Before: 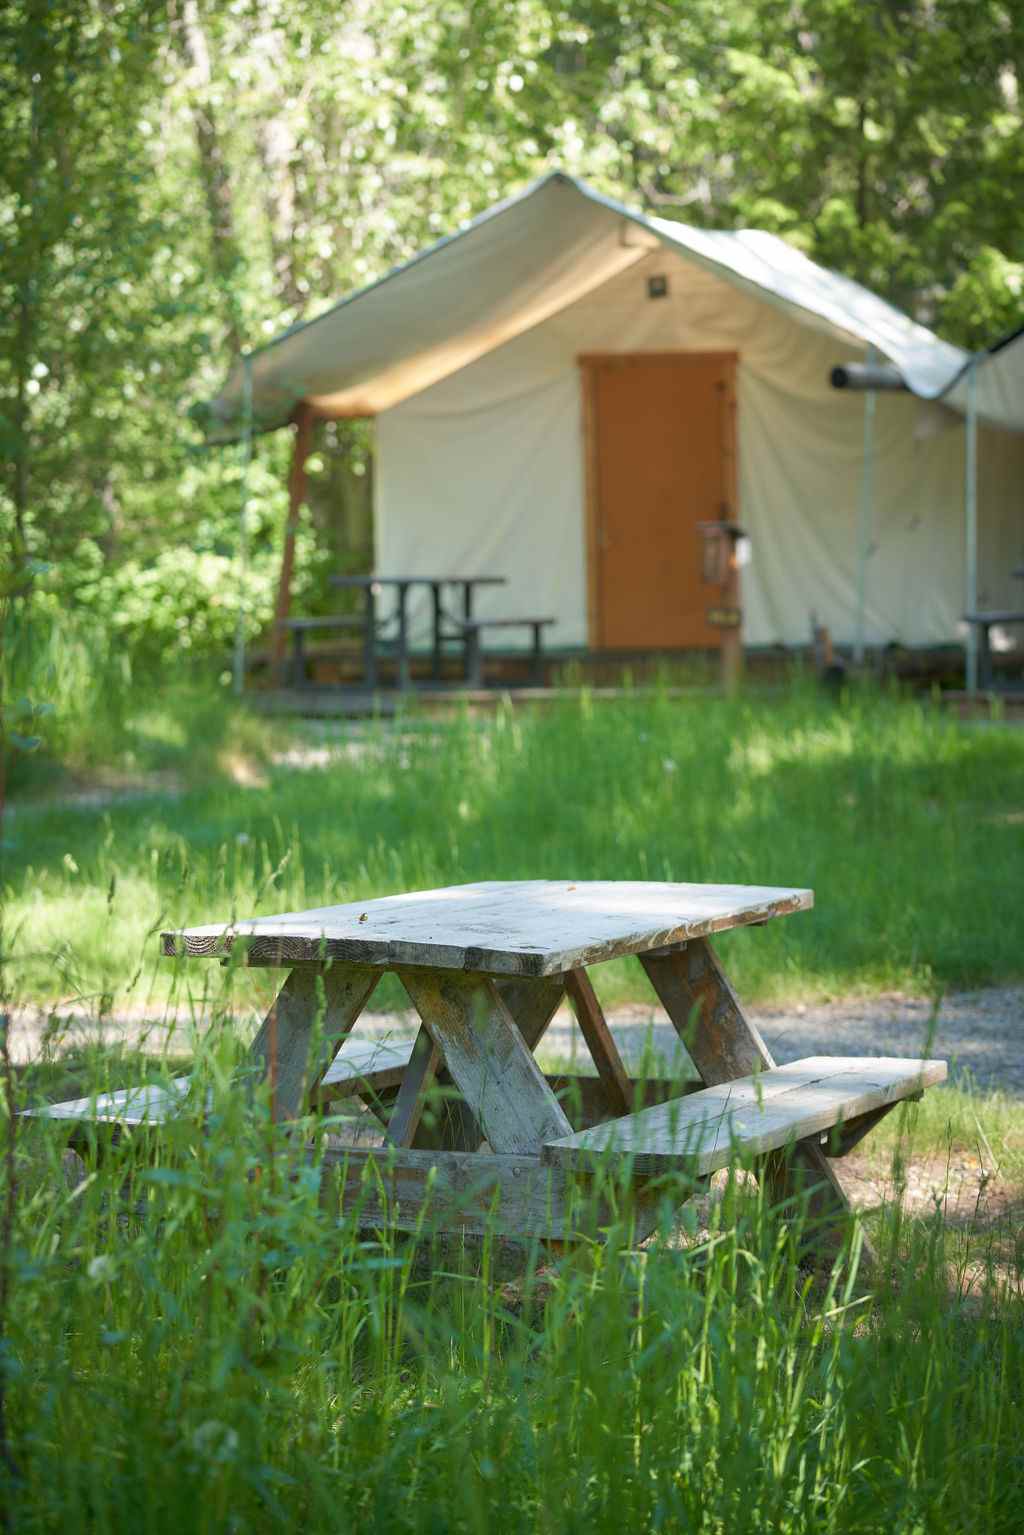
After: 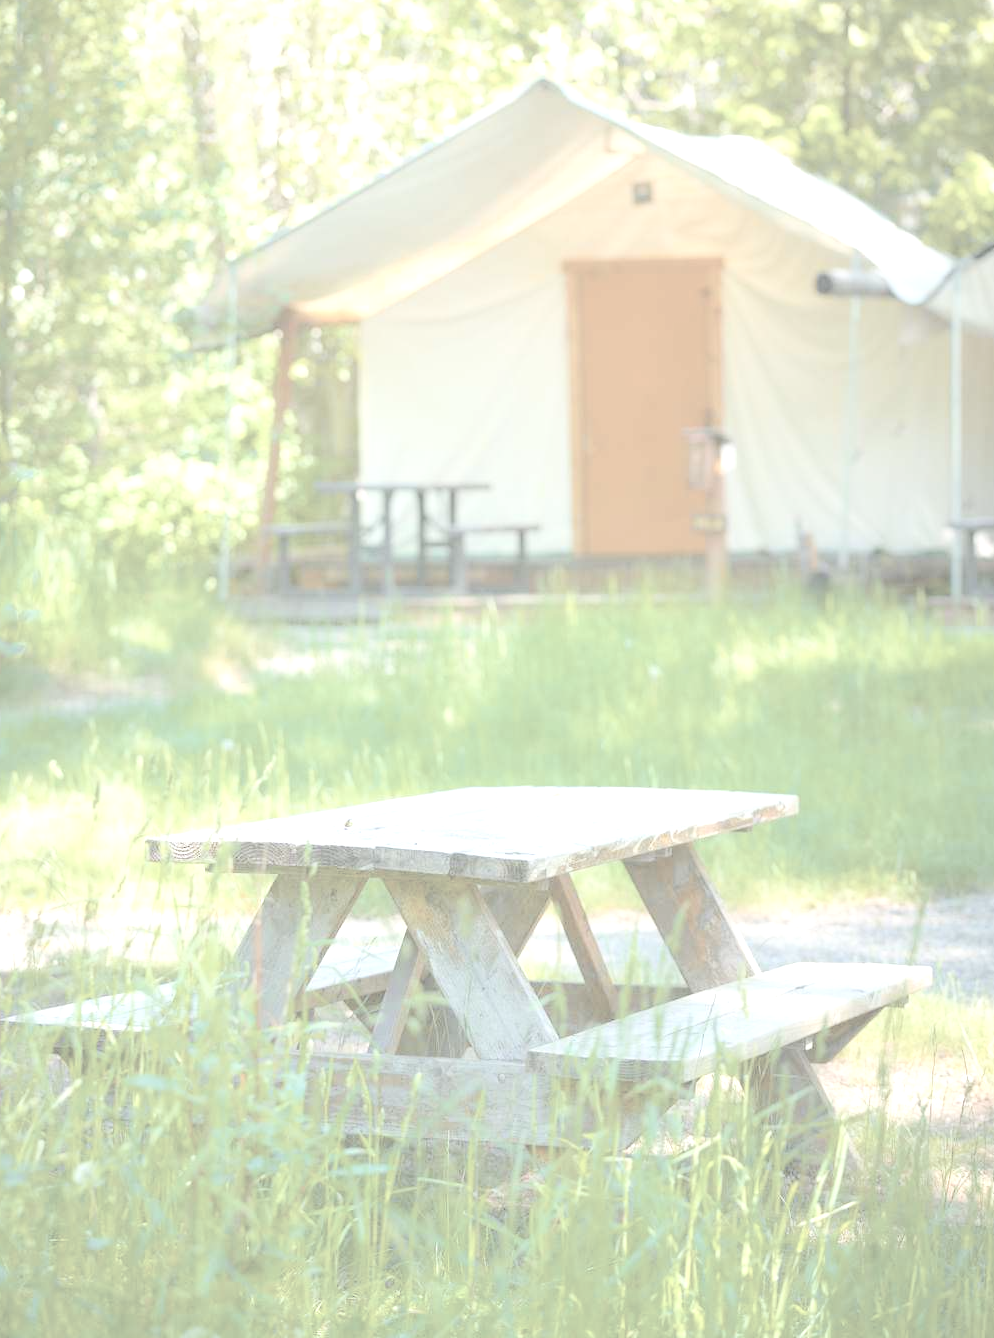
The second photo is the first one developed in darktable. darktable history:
contrast brightness saturation: contrast -0.32, brightness 0.75, saturation -0.78
crop: left 1.507%, top 6.147%, right 1.379%, bottom 6.637%
exposure: exposure 2.003 EV, compensate highlight preservation false
color balance rgb: linear chroma grading › global chroma 15%, perceptual saturation grading › global saturation 30%
